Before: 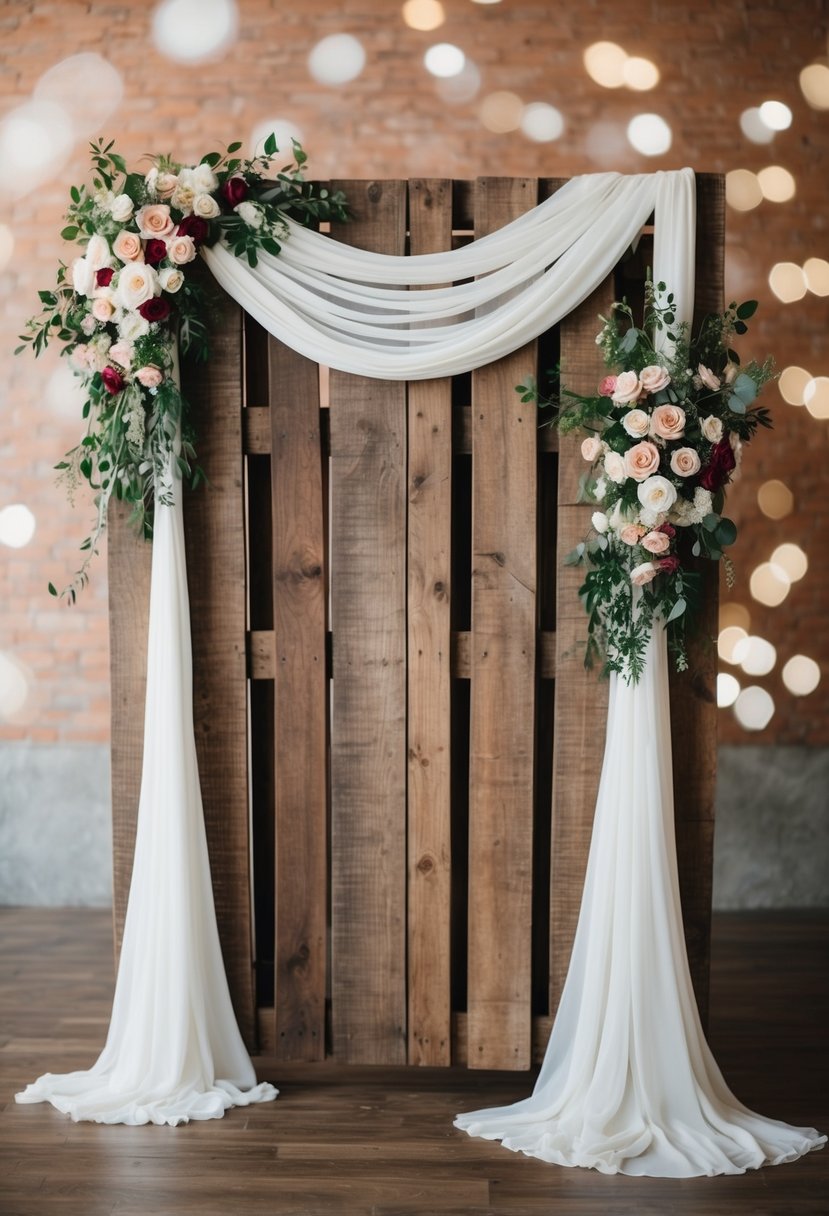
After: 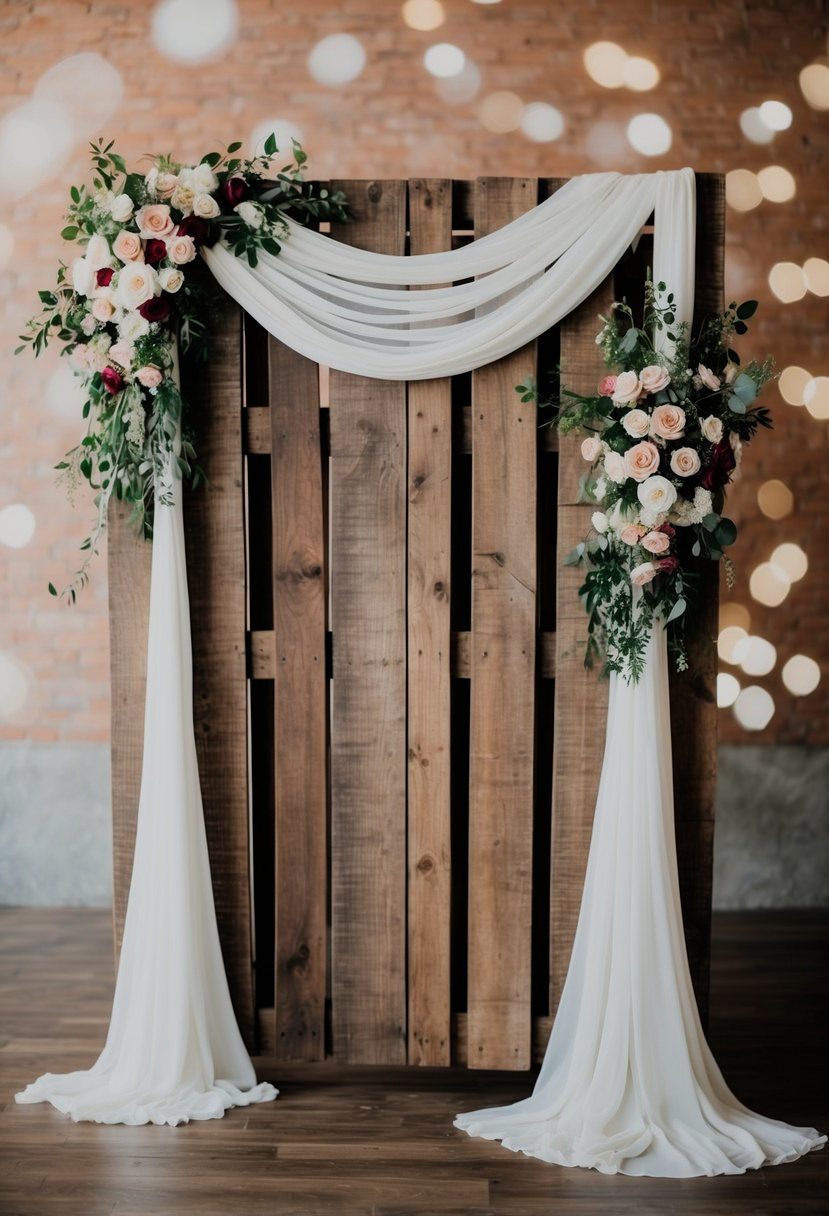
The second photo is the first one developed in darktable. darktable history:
filmic rgb: black relative exposure -7.65 EV, white relative exposure 4.56 EV, hardness 3.61, contrast 1.057
